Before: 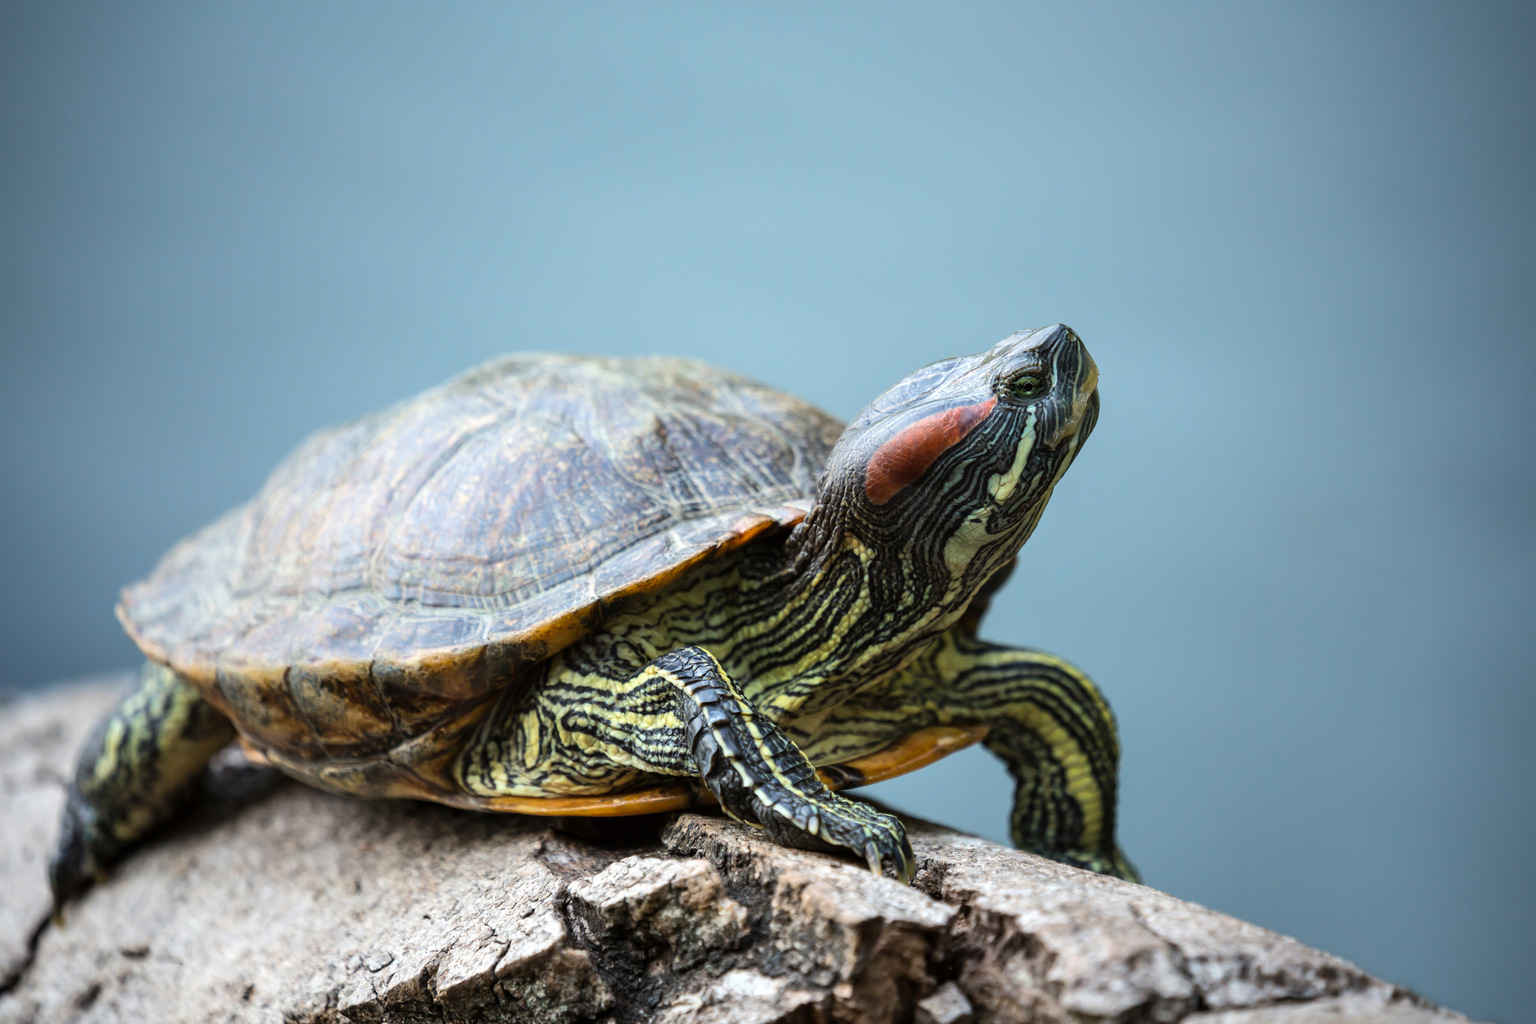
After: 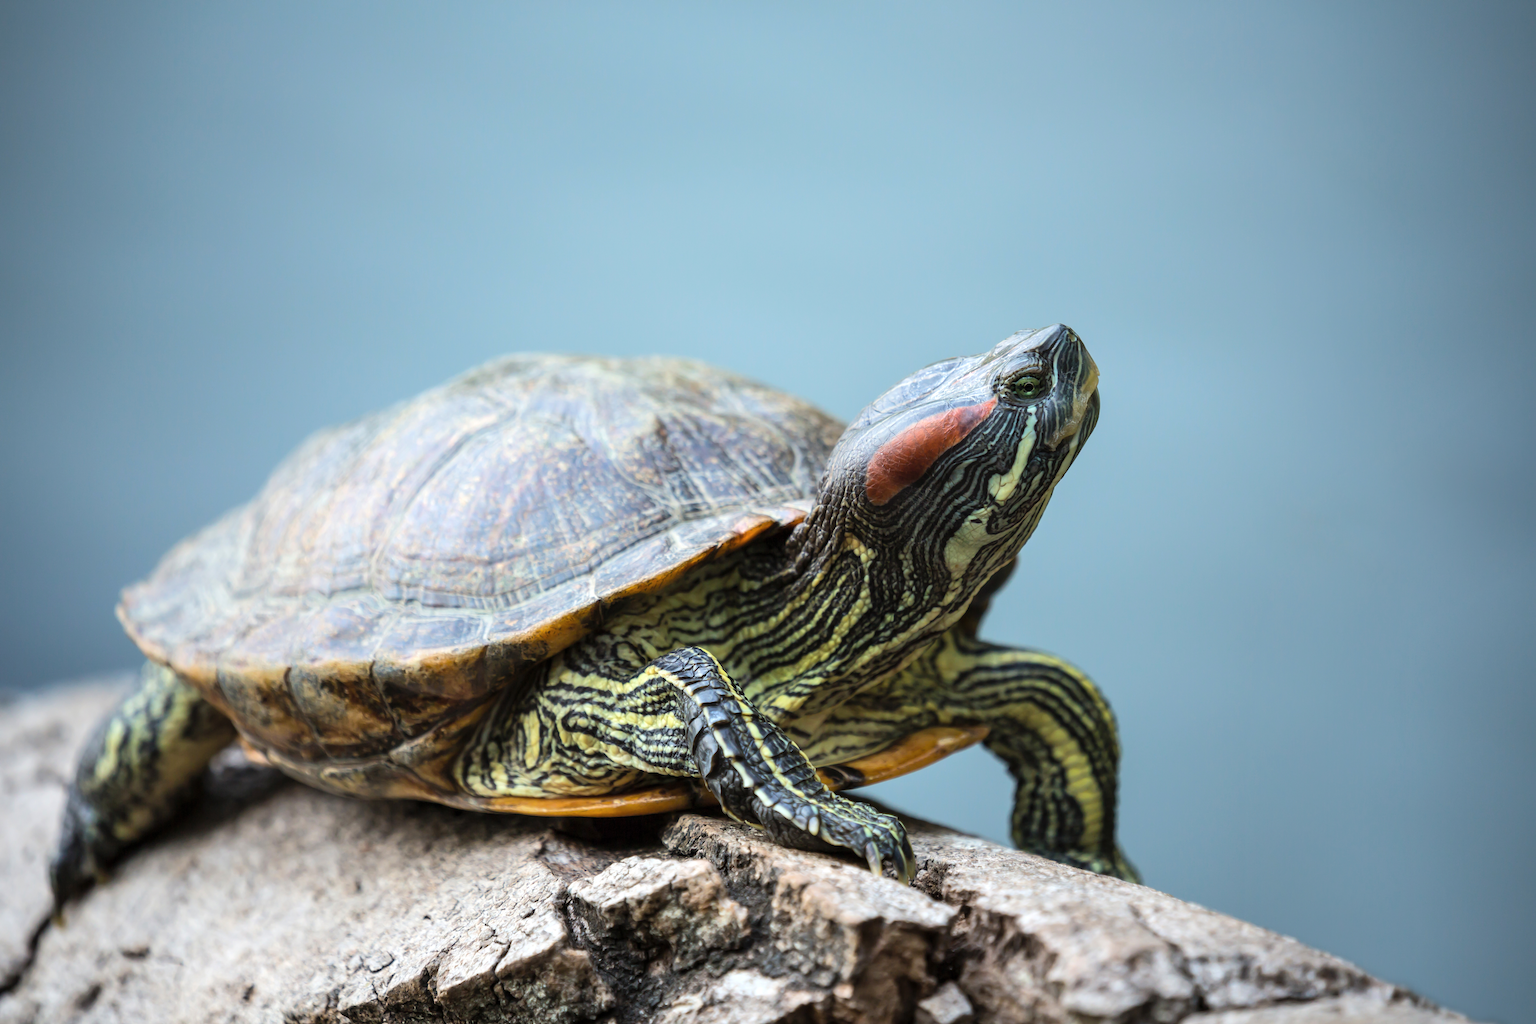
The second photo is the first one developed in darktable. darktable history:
exposure: compensate highlight preservation false
contrast brightness saturation: contrast 0.05, brightness 0.06, saturation 0.01
